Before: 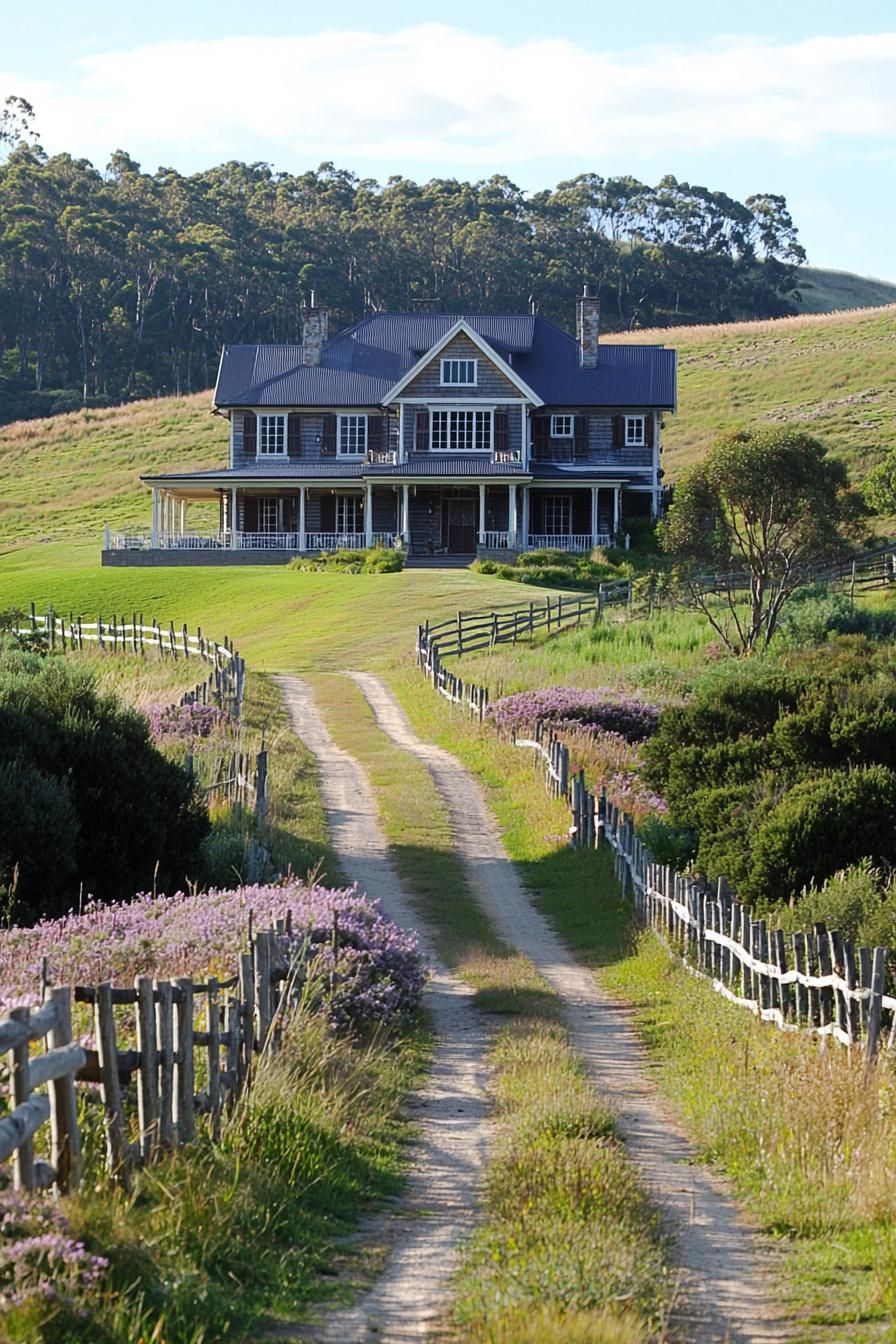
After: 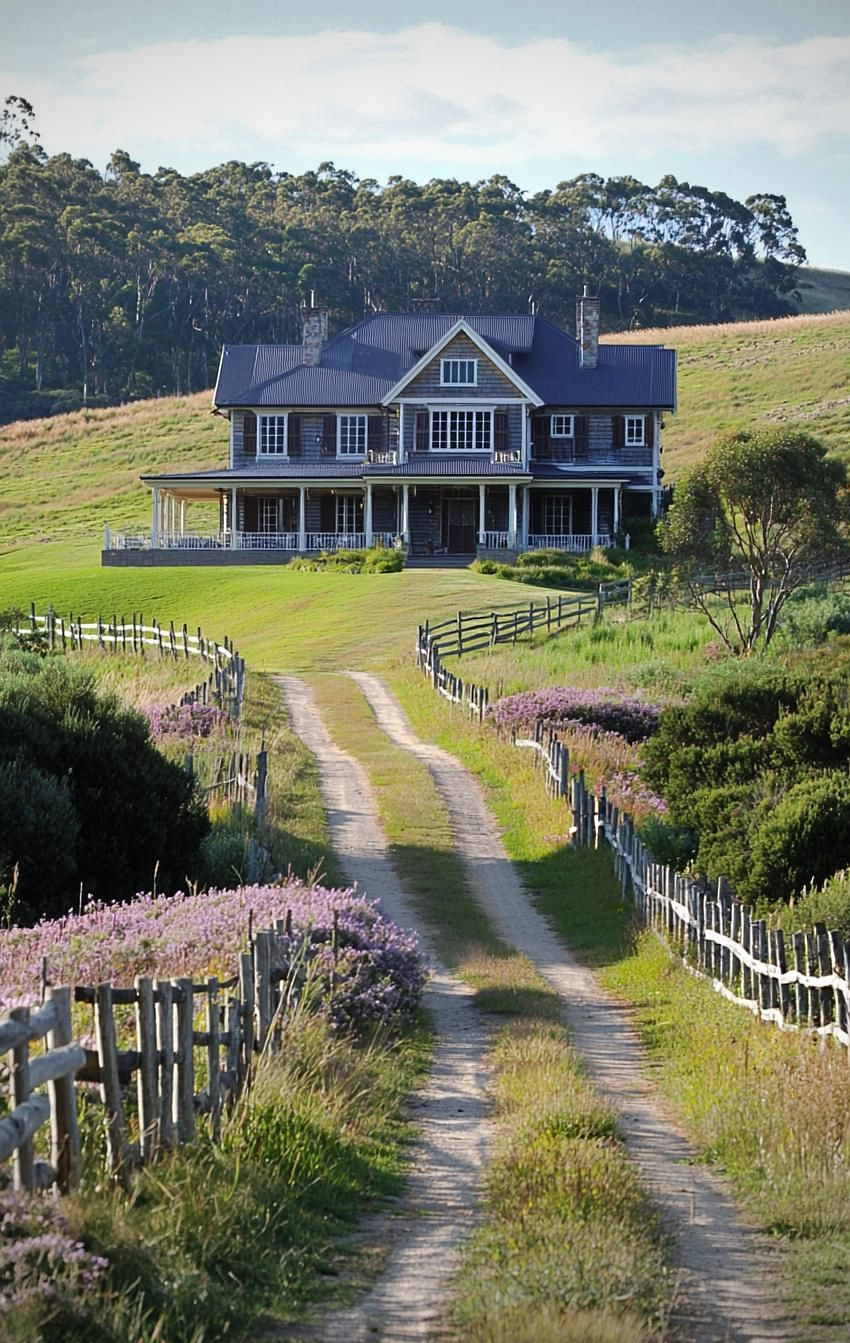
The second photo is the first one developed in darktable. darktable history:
sharpen: radius 5.377, amount 0.313, threshold 26.742
crop and rotate: left 0%, right 5.093%
shadows and highlights: soften with gaussian
vignetting: width/height ratio 1.094
